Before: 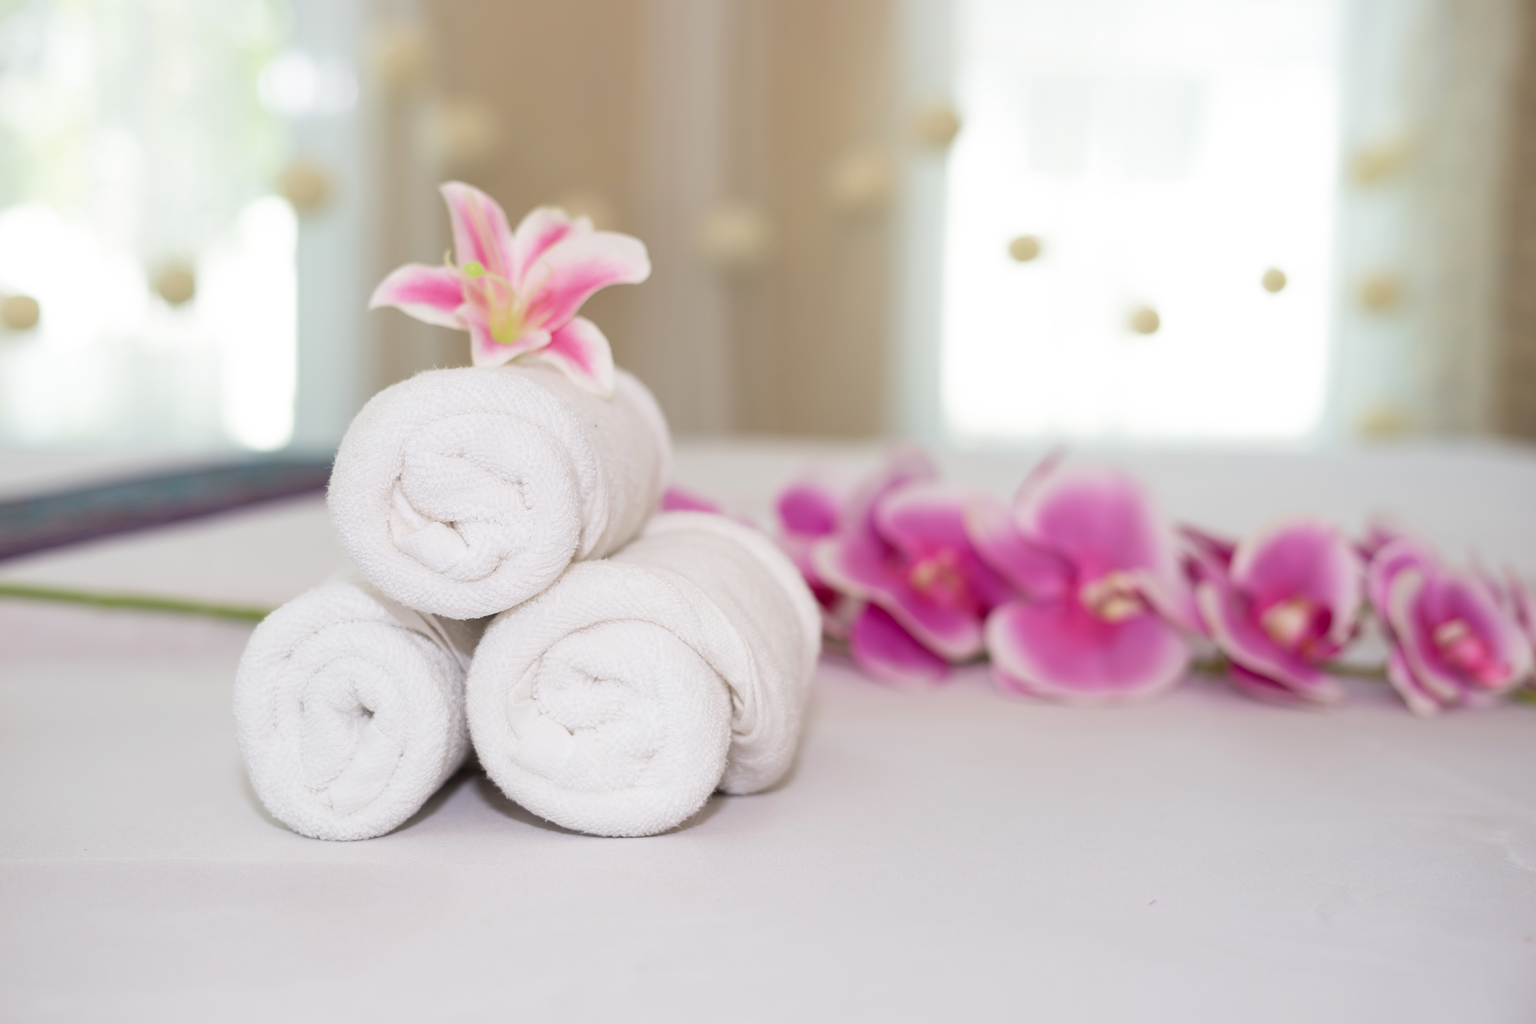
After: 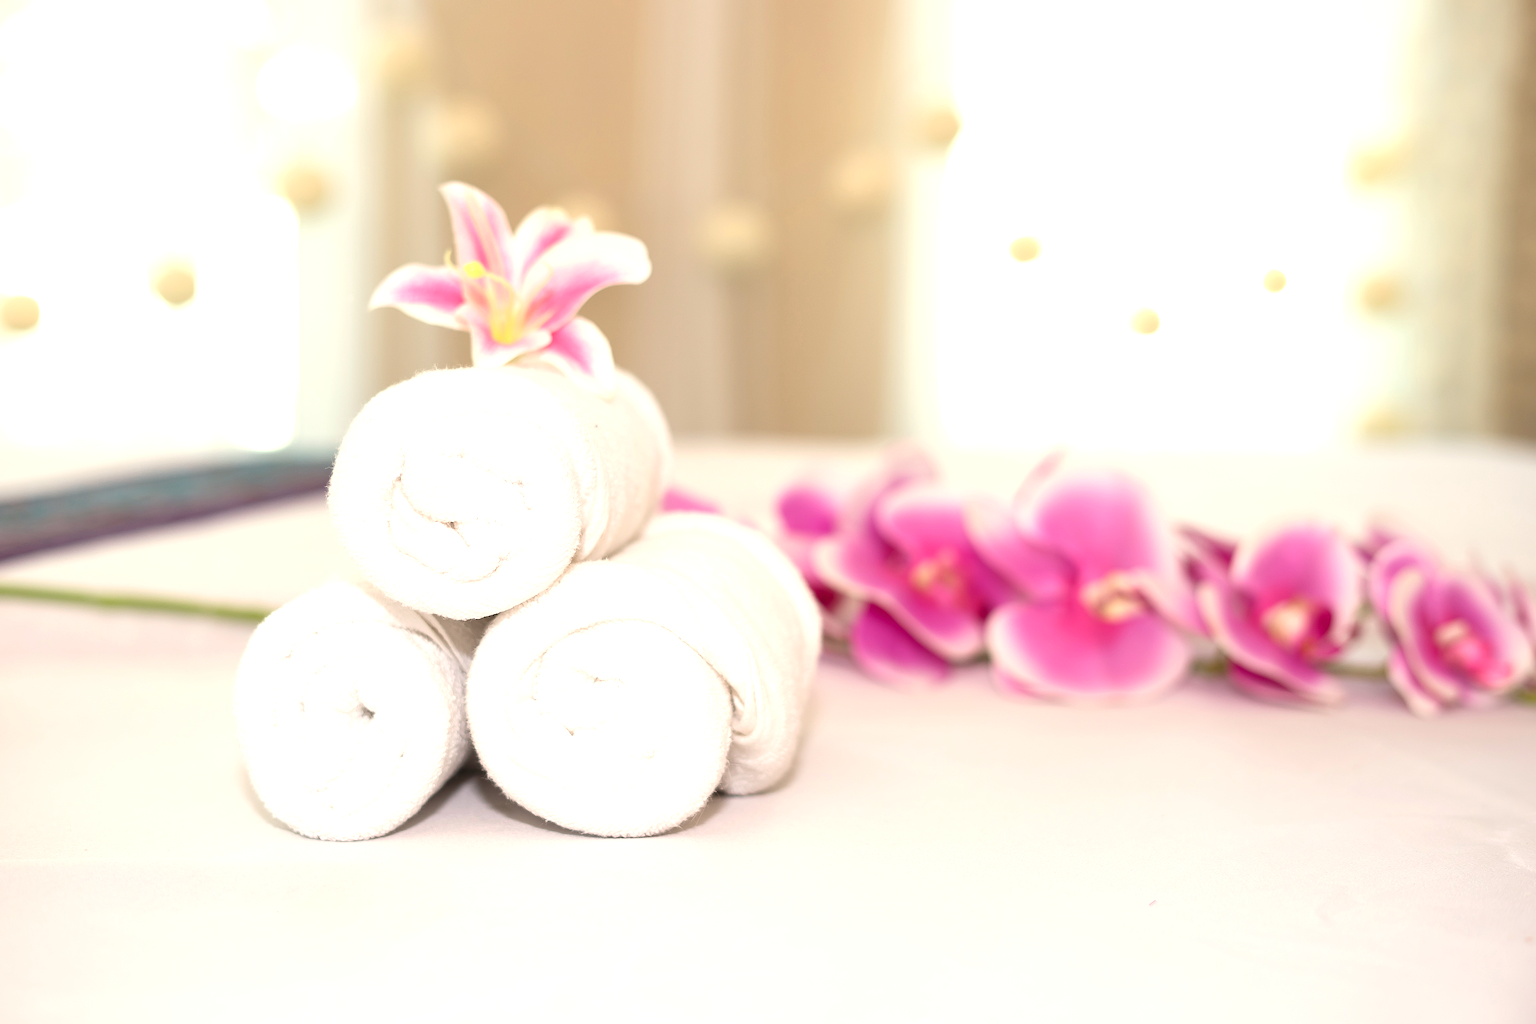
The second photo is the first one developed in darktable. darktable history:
sharpen: on, module defaults
exposure: black level correction 0, exposure 0.7 EV, compensate exposure bias true, compensate highlight preservation false
white balance: red 1.045, blue 0.932
